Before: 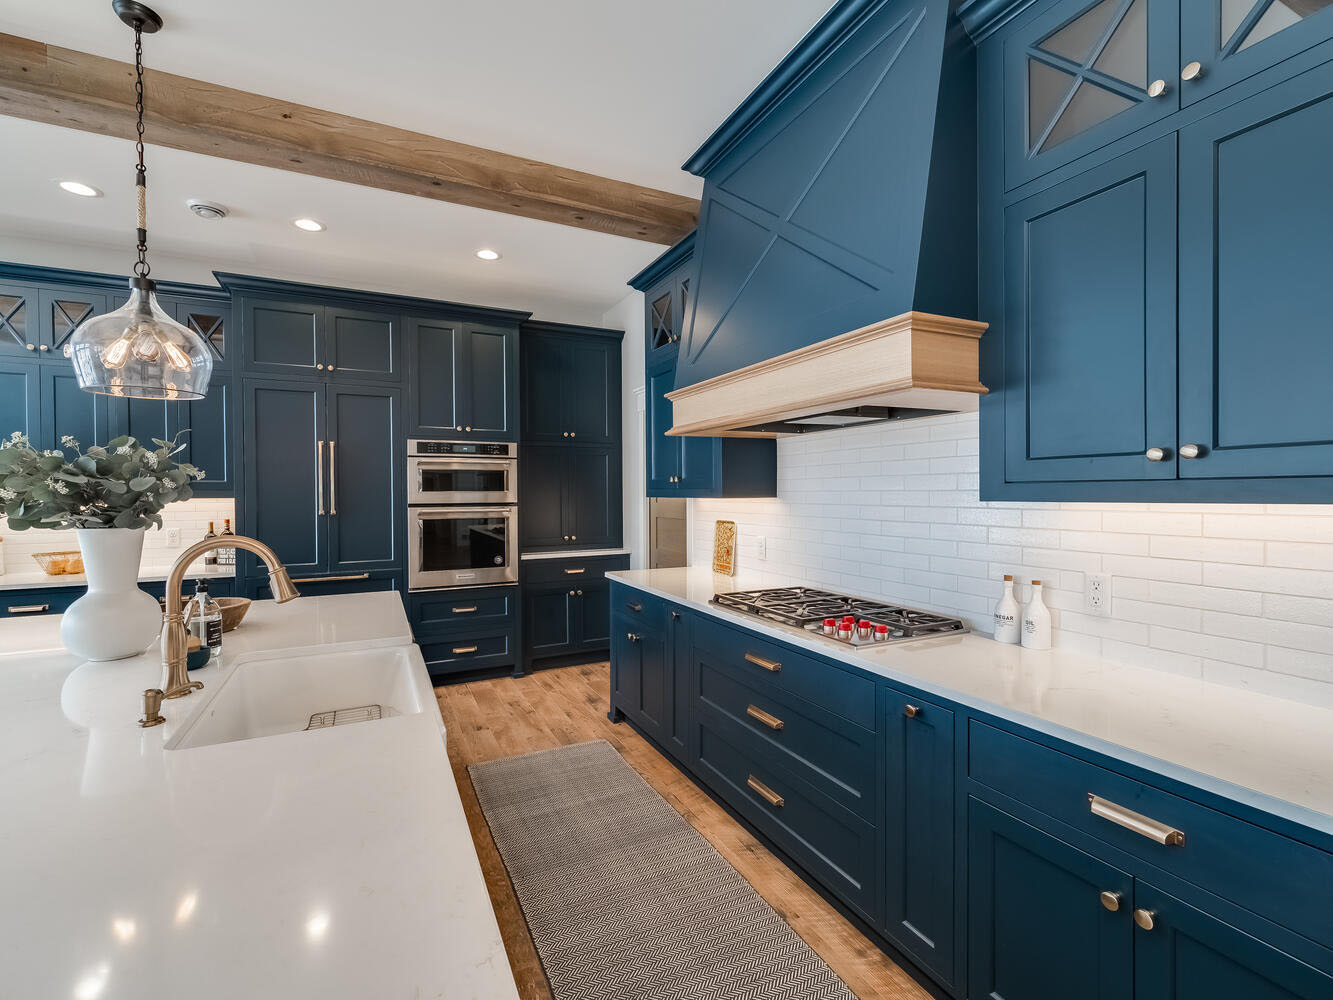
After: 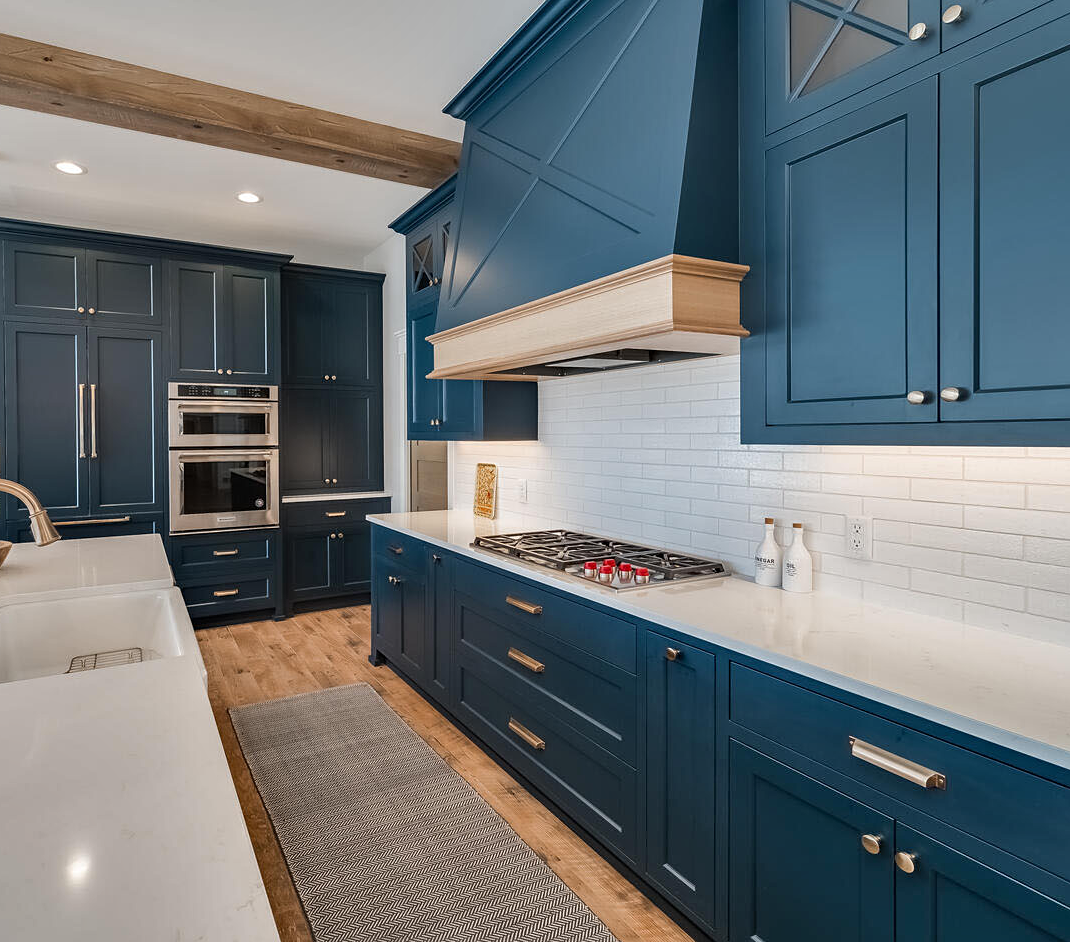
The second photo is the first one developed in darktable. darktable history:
shadows and highlights: soften with gaussian
crop and rotate: left 17.959%, top 5.771%, right 1.742%
sharpen: amount 0.2
